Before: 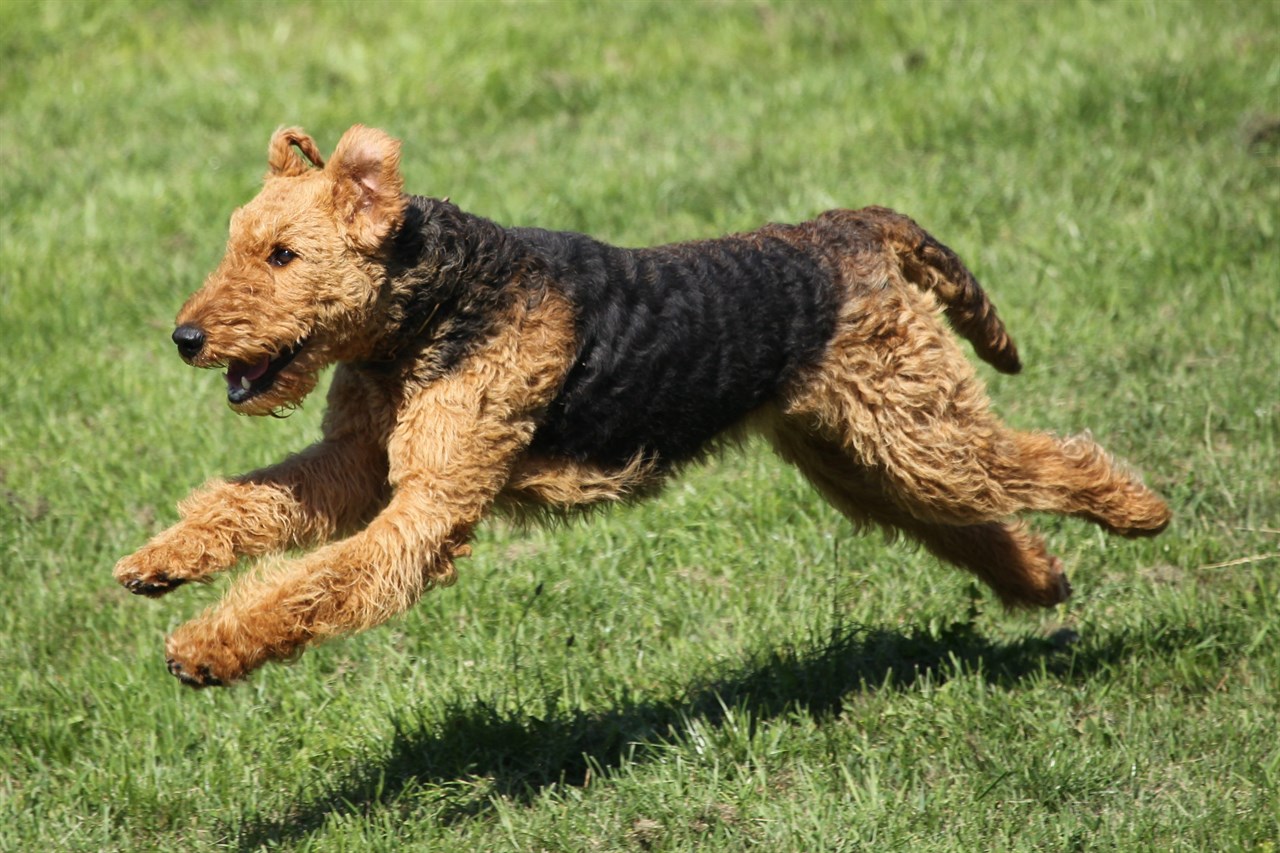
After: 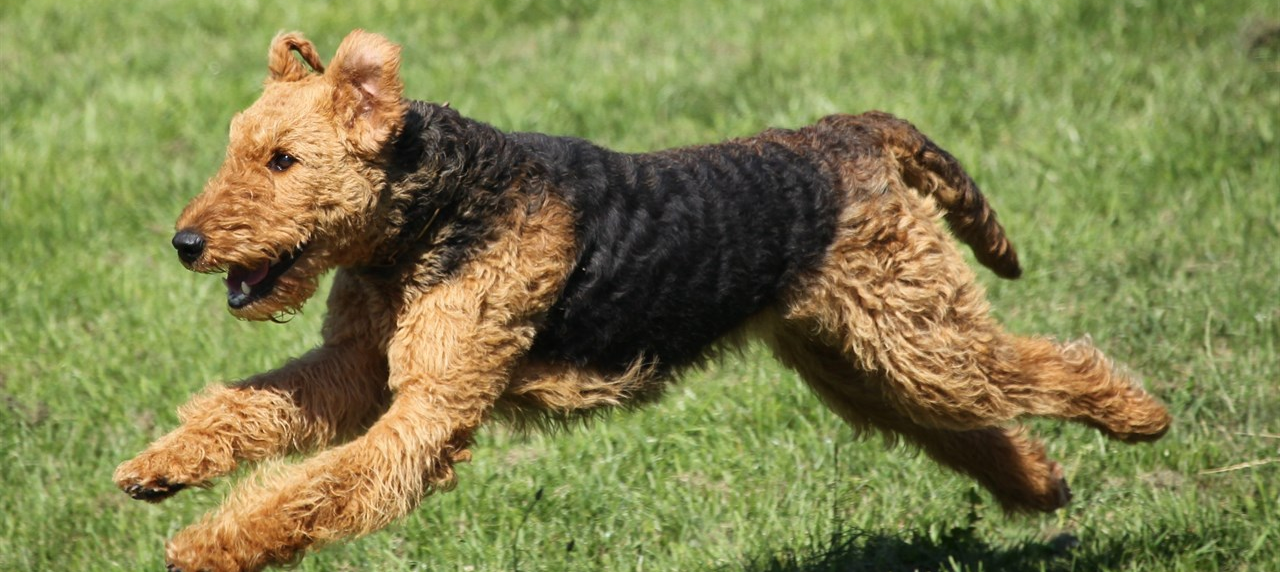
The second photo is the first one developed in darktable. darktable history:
crop: top 11.186%, bottom 21.703%
